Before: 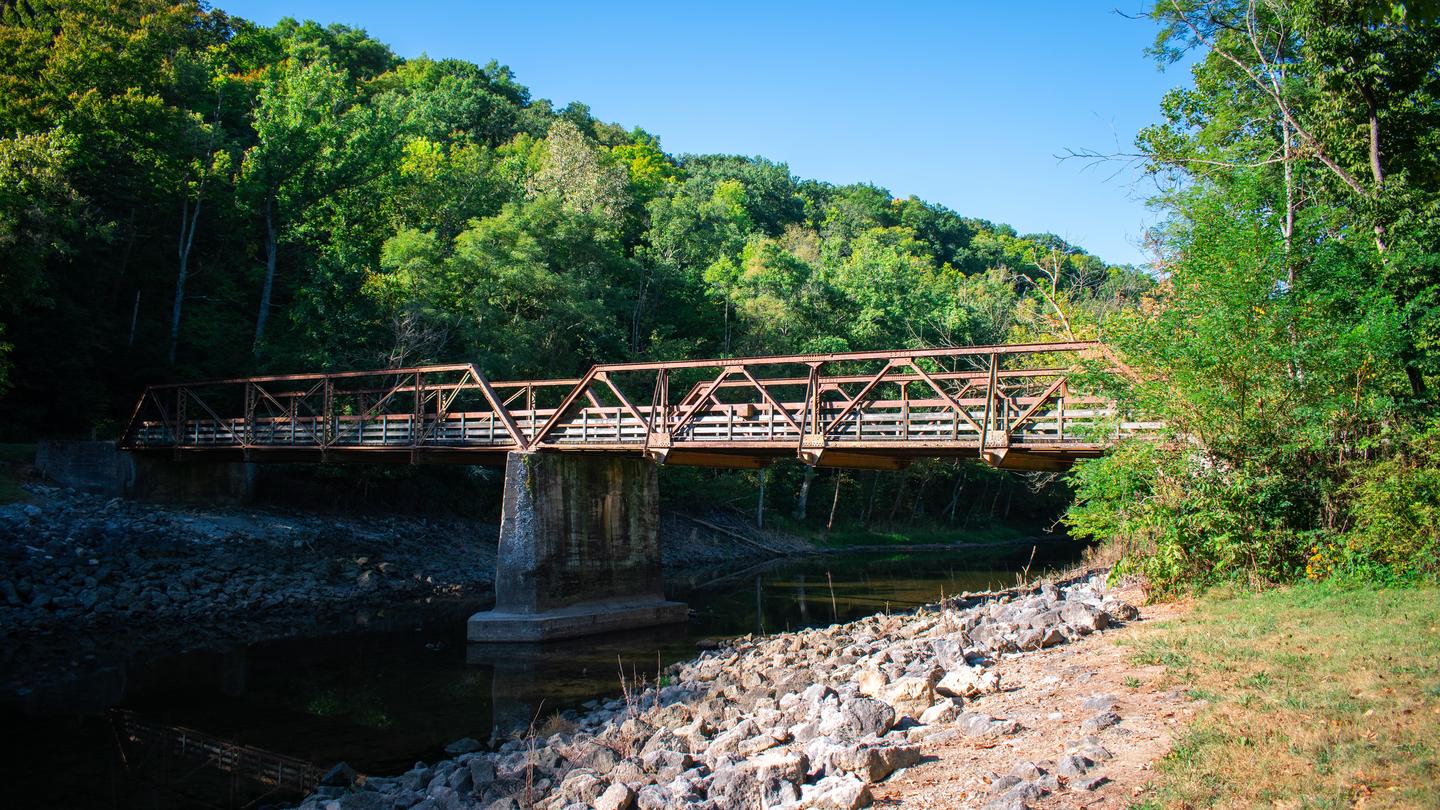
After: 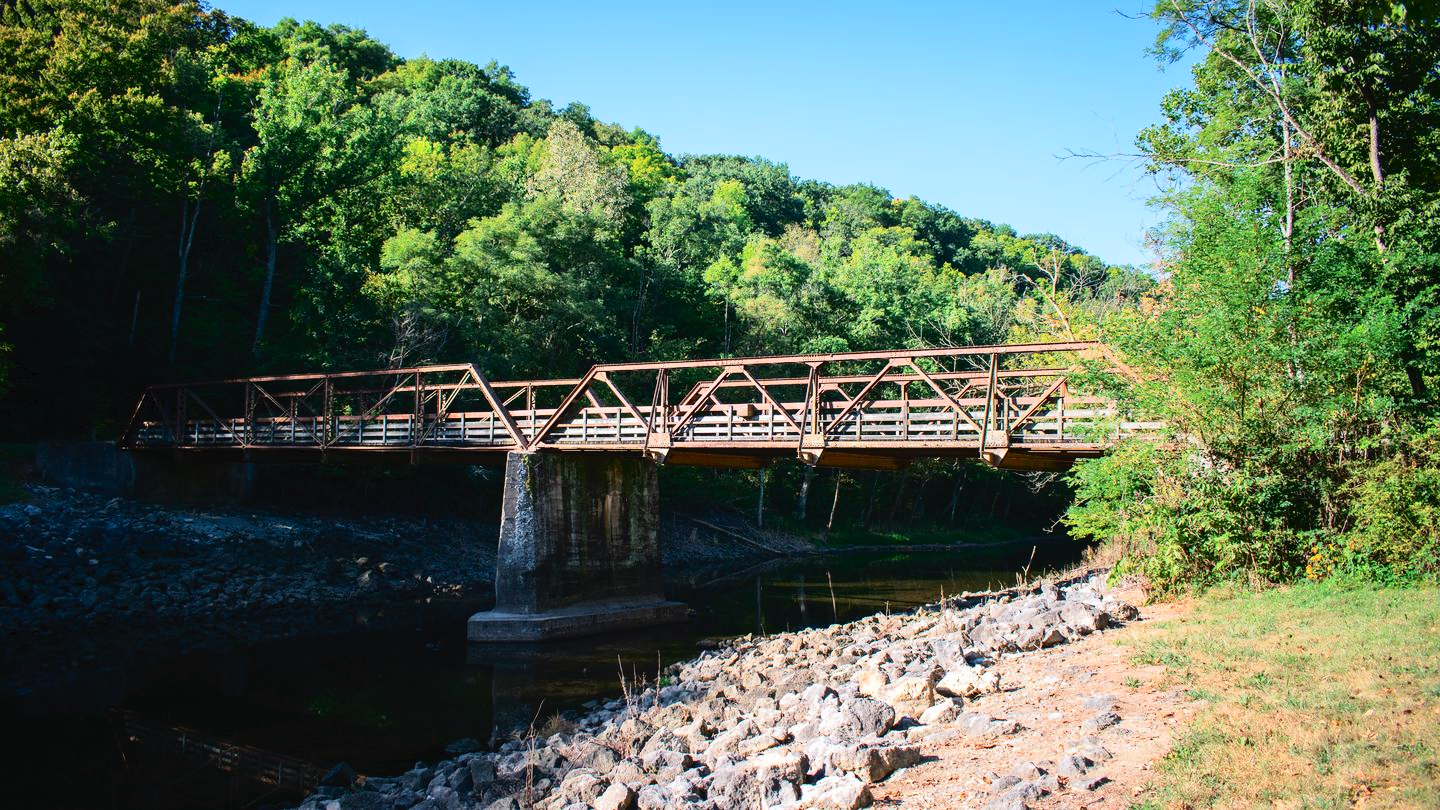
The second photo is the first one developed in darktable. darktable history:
tone curve: curves: ch0 [(0, 0) (0.003, 0.023) (0.011, 0.029) (0.025, 0.037) (0.044, 0.047) (0.069, 0.057) (0.1, 0.075) (0.136, 0.103) (0.177, 0.145) (0.224, 0.193) (0.277, 0.266) (0.335, 0.362) (0.399, 0.473) (0.468, 0.569) (0.543, 0.655) (0.623, 0.73) (0.709, 0.804) (0.801, 0.874) (0.898, 0.924) (1, 1)], color space Lab, independent channels, preserve colors none
